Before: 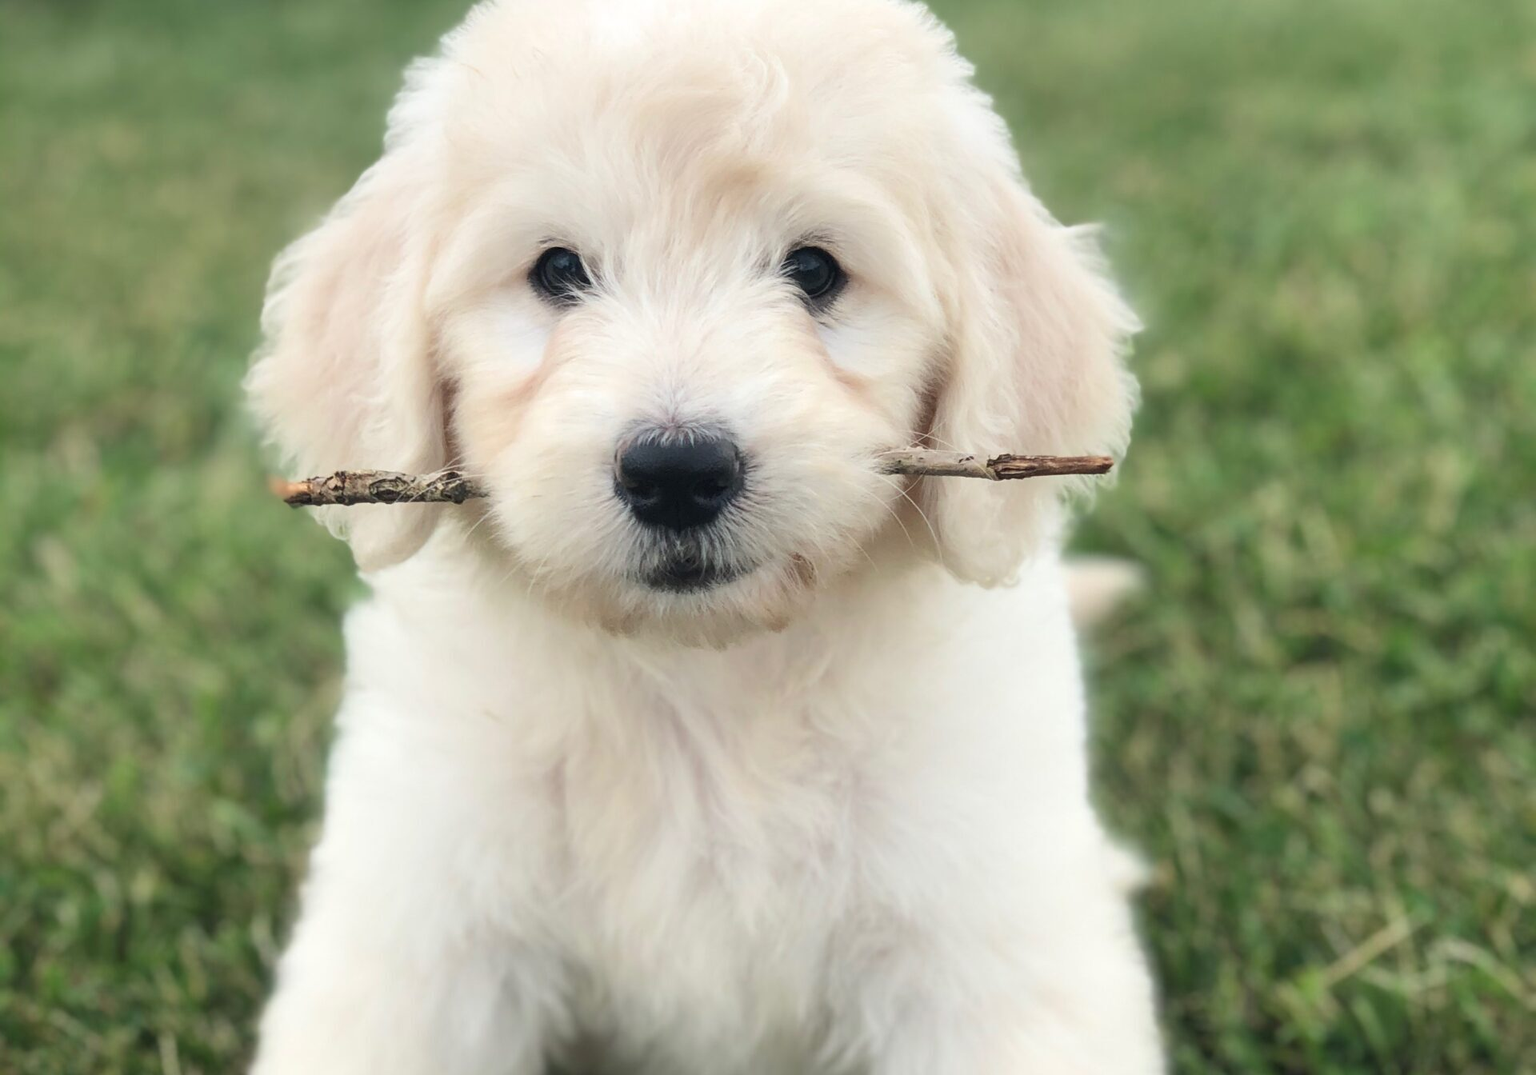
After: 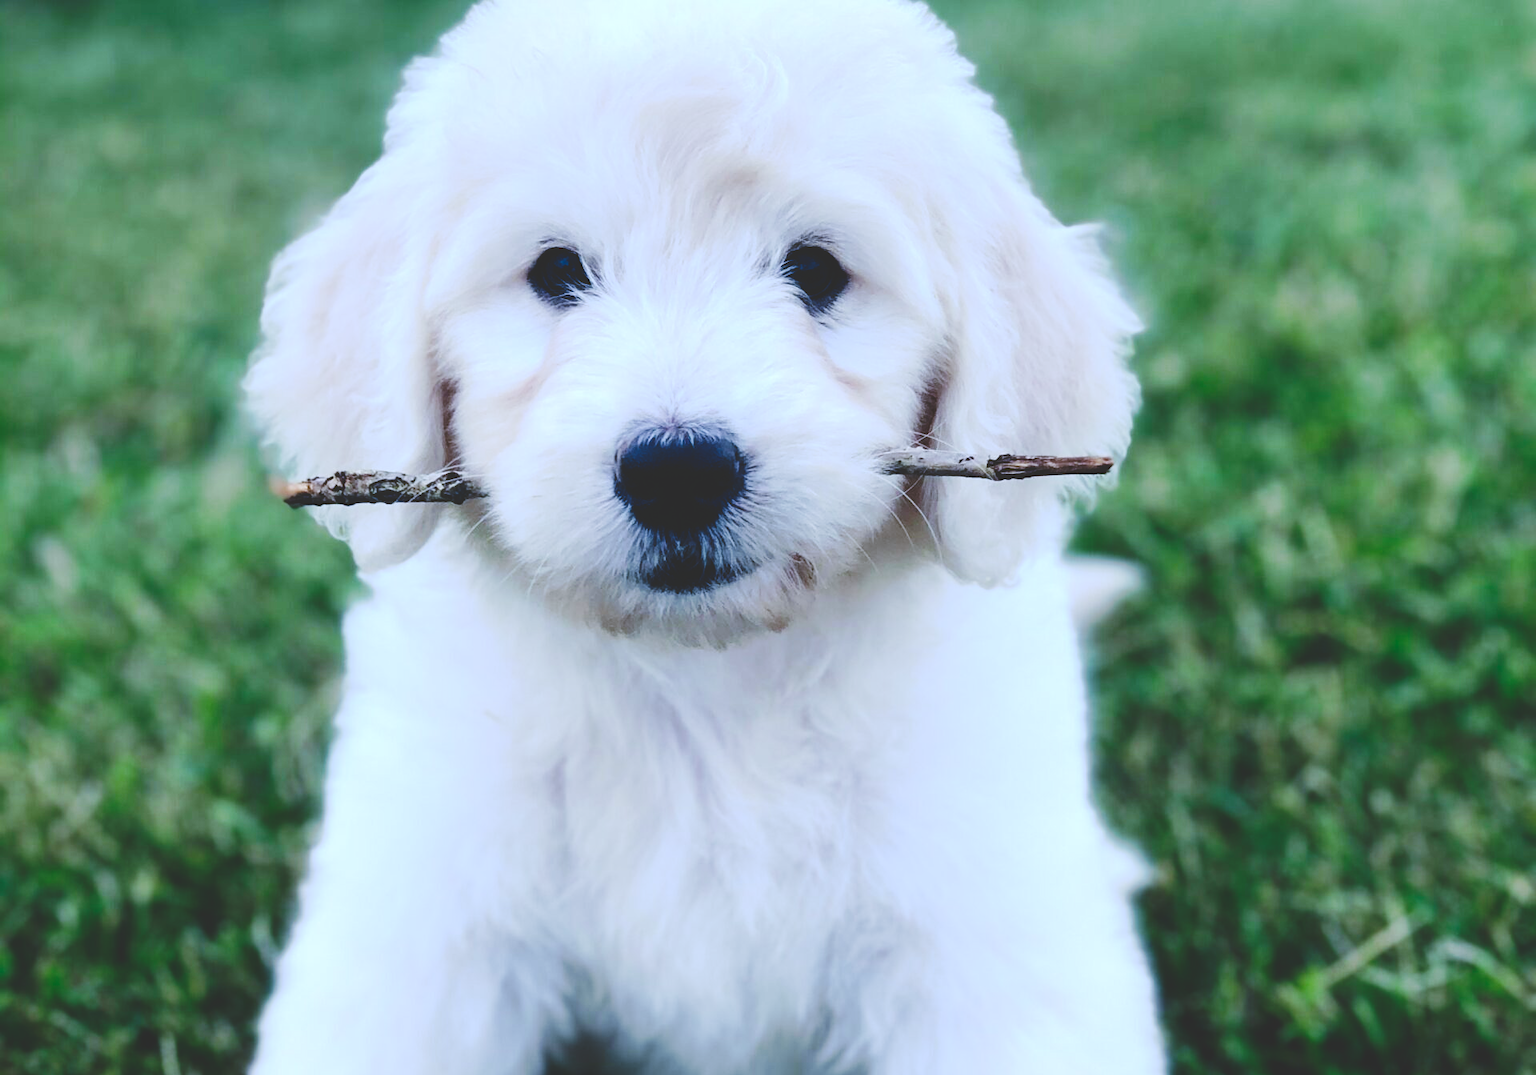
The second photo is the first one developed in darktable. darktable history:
contrast brightness saturation: contrast 0.07, brightness -0.14, saturation 0.11
white balance: red 0.871, blue 1.249
tone curve: curves: ch0 [(0, 0) (0.003, 0.178) (0.011, 0.177) (0.025, 0.177) (0.044, 0.178) (0.069, 0.178) (0.1, 0.18) (0.136, 0.183) (0.177, 0.199) (0.224, 0.227) (0.277, 0.278) (0.335, 0.357) (0.399, 0.449) (0.468, 0.546) (0.543, 0.65) (0.623, 0.724) (0.709, 0.804) (0.801, 0.868) (0.898, 0.921) (1, 1)], preserve colors none
